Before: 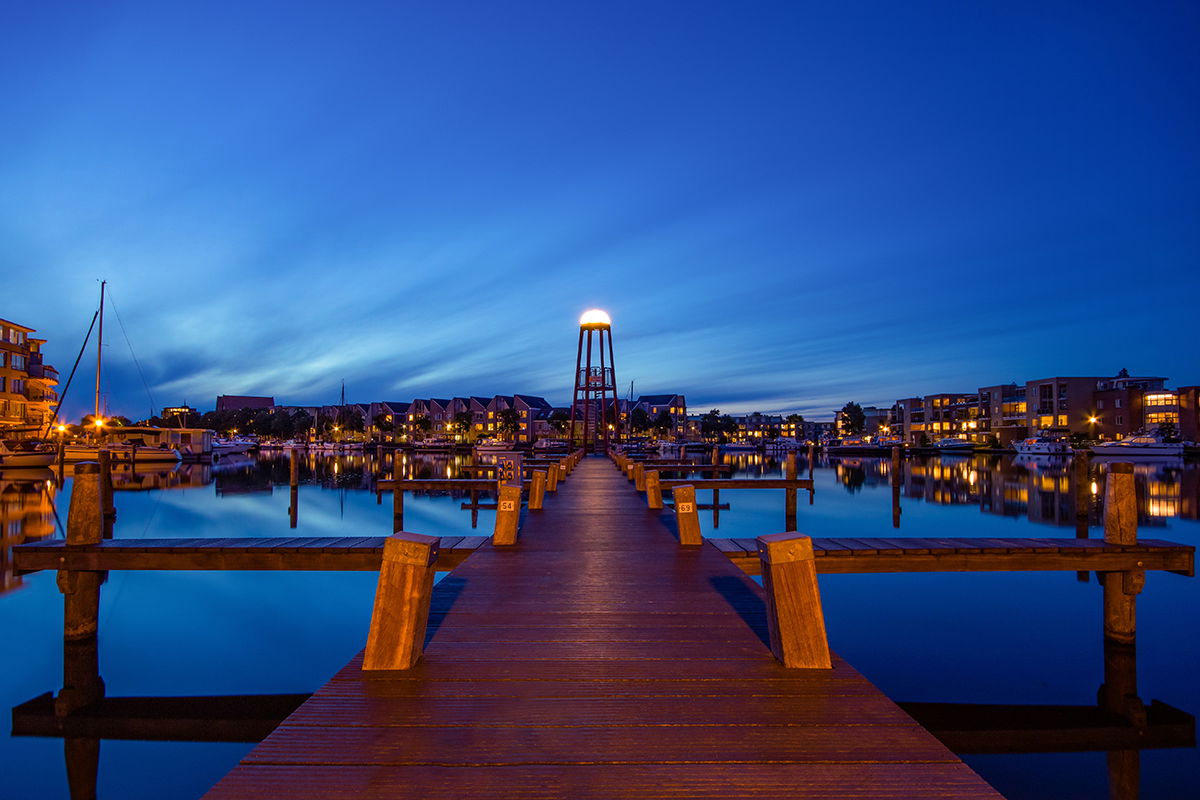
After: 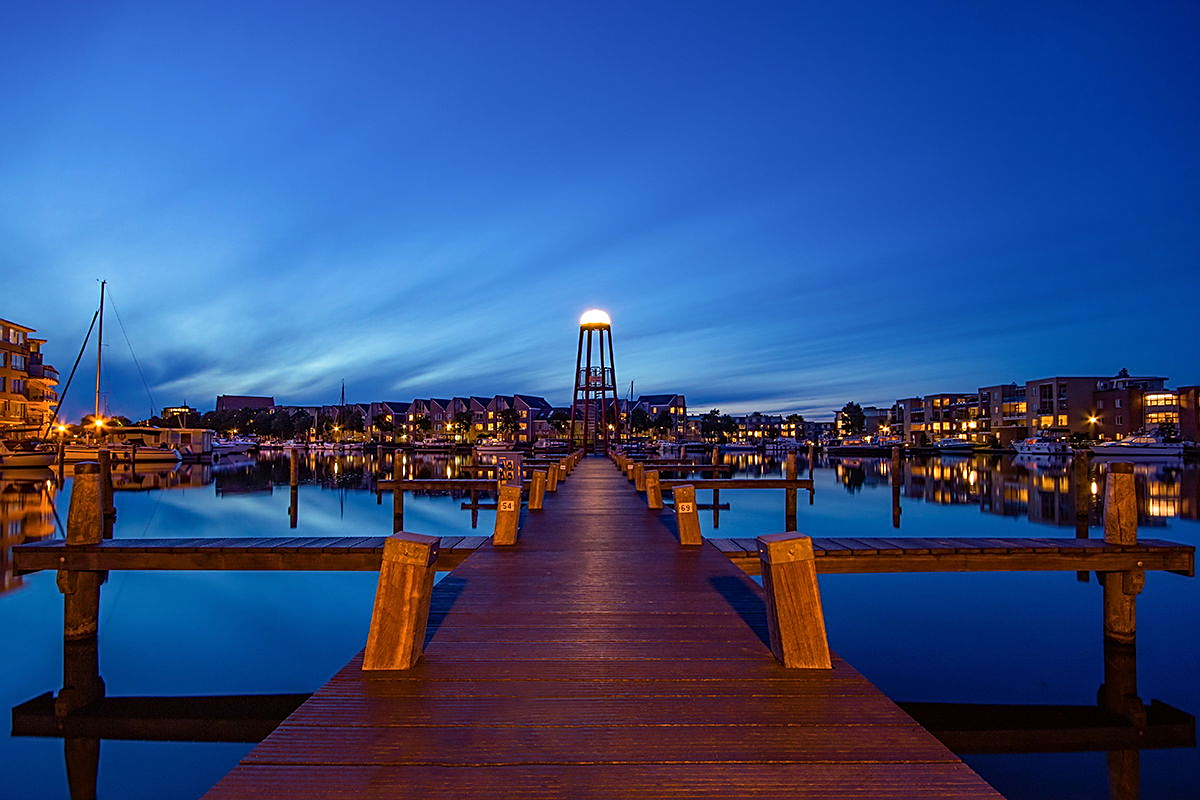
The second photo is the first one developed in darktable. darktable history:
tone equalizer: on, module defaults
sharpen: amount 0.554
